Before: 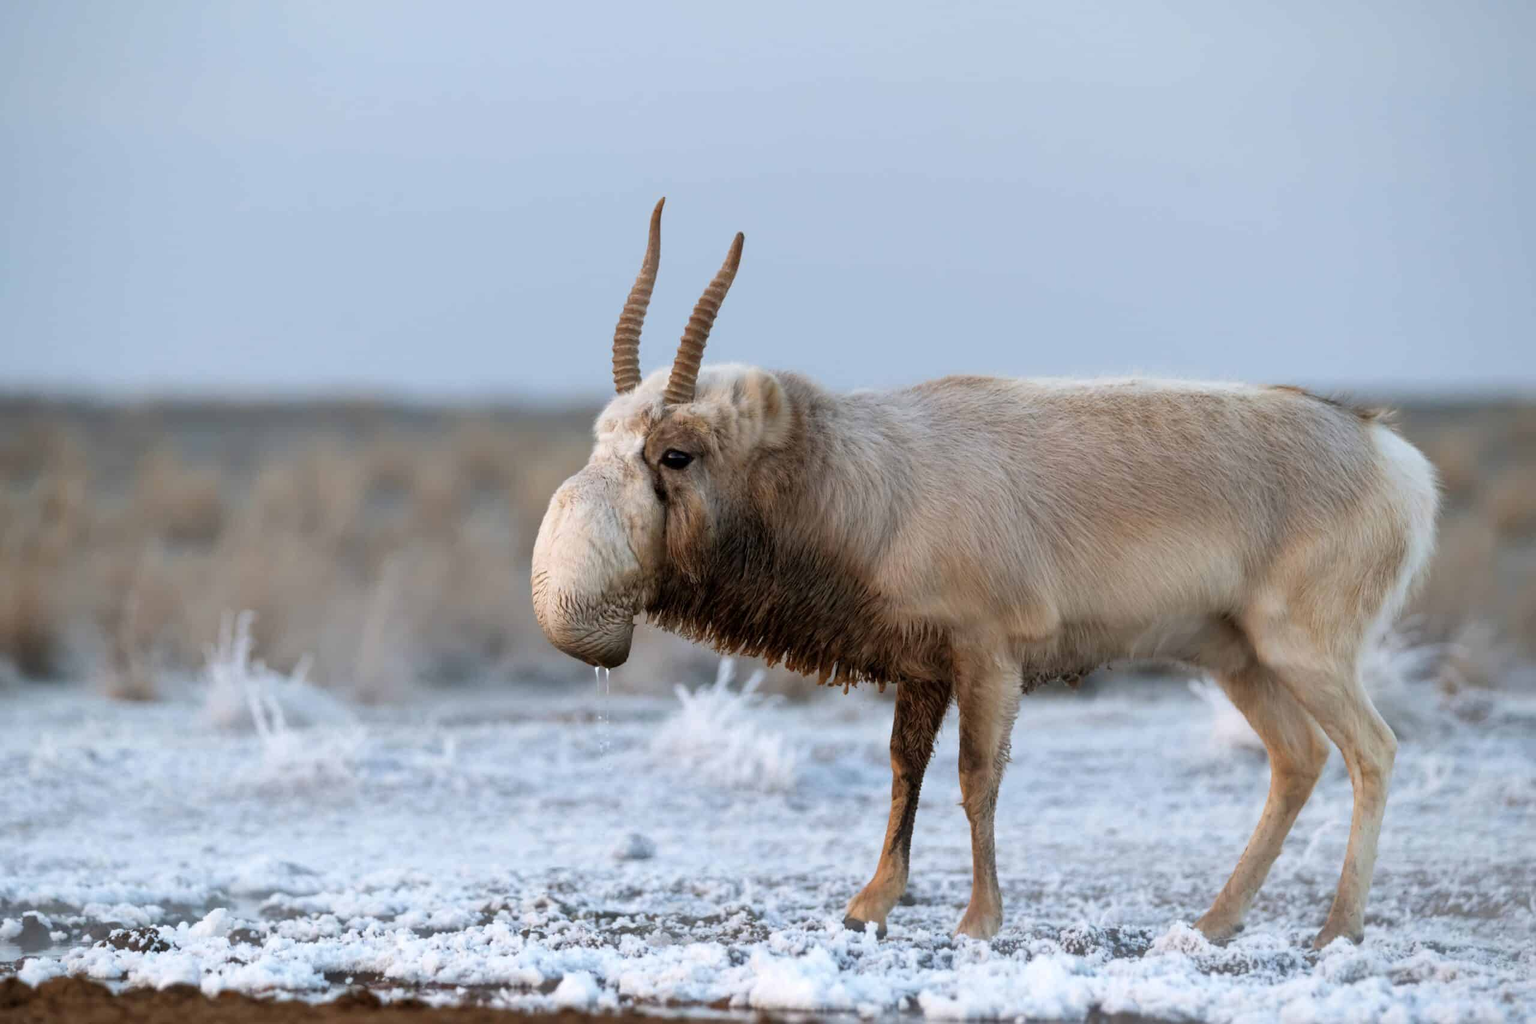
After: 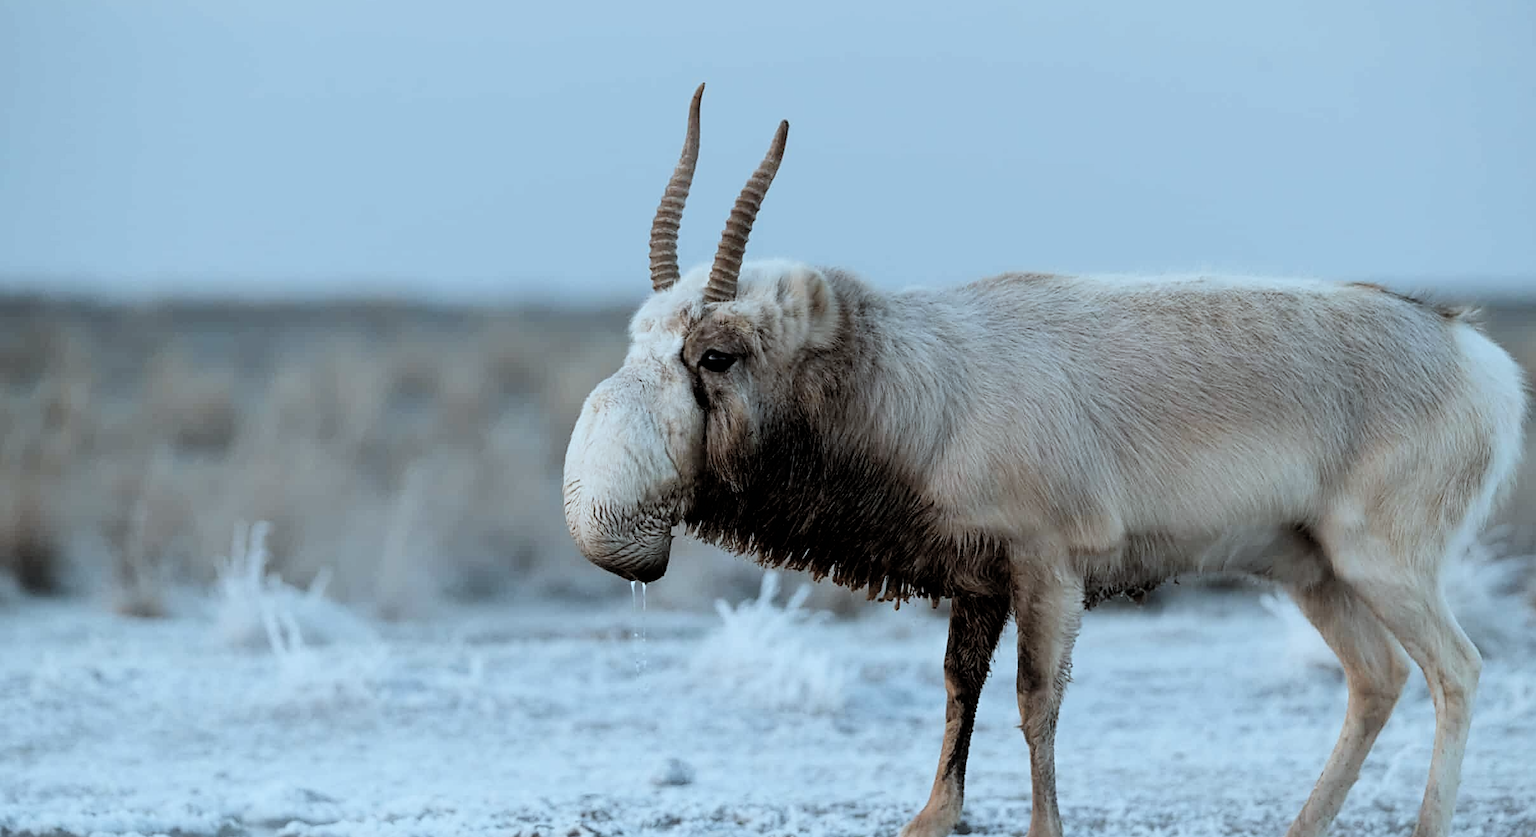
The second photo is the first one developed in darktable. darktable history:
filmic rgb: black relative exposure -5 EV, white relative exposure 3.5 EV, hardness 3.19, contrast 1.2, highlights saturation mix -30%
sharpen: on, module defaults
crop and rotate: angle 0.03°, top 11.643%, right 5.651%, bottom 11.189%
color correction: highlights a* -12.64, highlights b* -18.1, saturation 0.7
